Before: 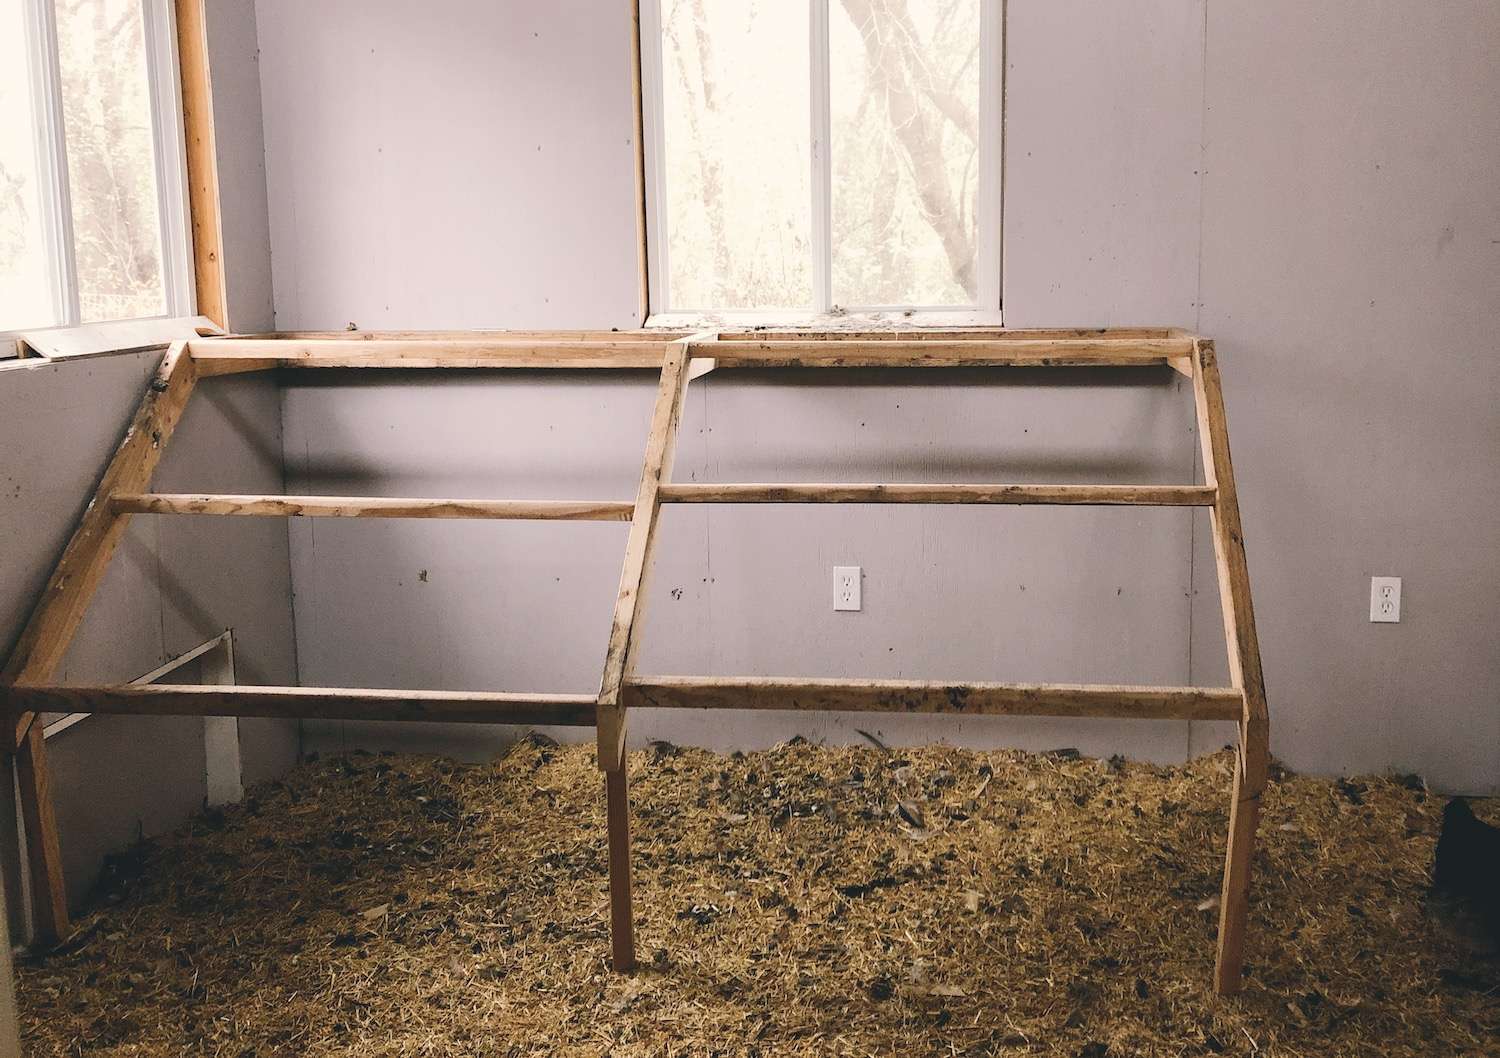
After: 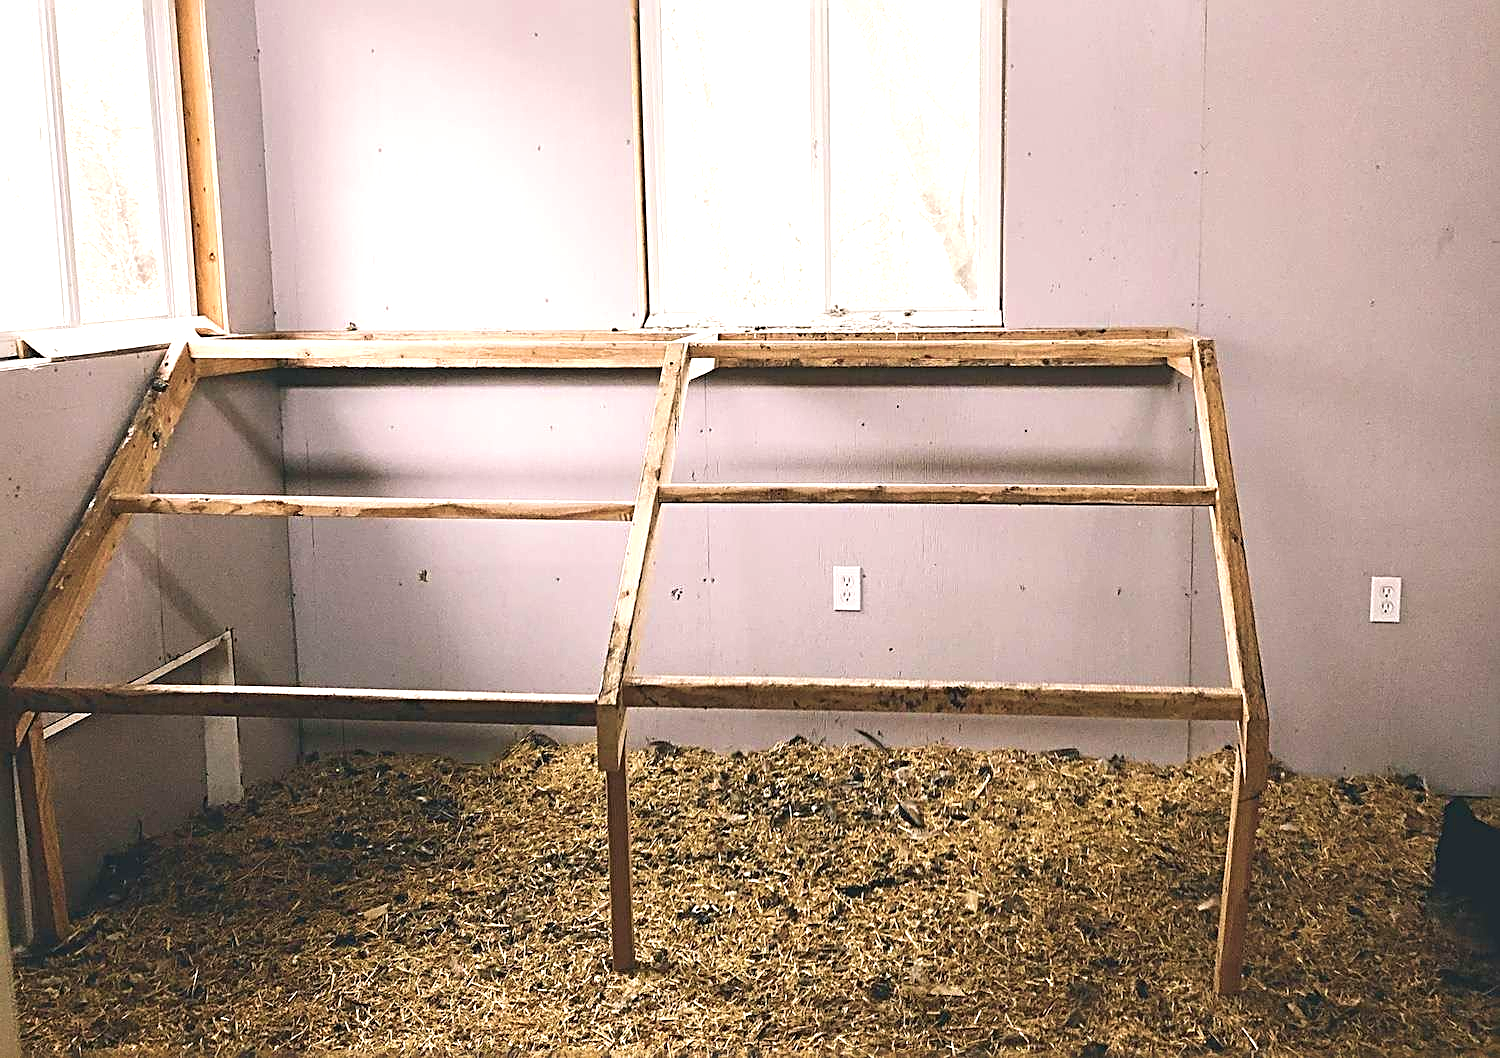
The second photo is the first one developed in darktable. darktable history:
exposure: exposure 0.629 EV, compensate highlight preservation false
velvia: on, module defaults
sharpen: radius 3.053, amount 0.77
